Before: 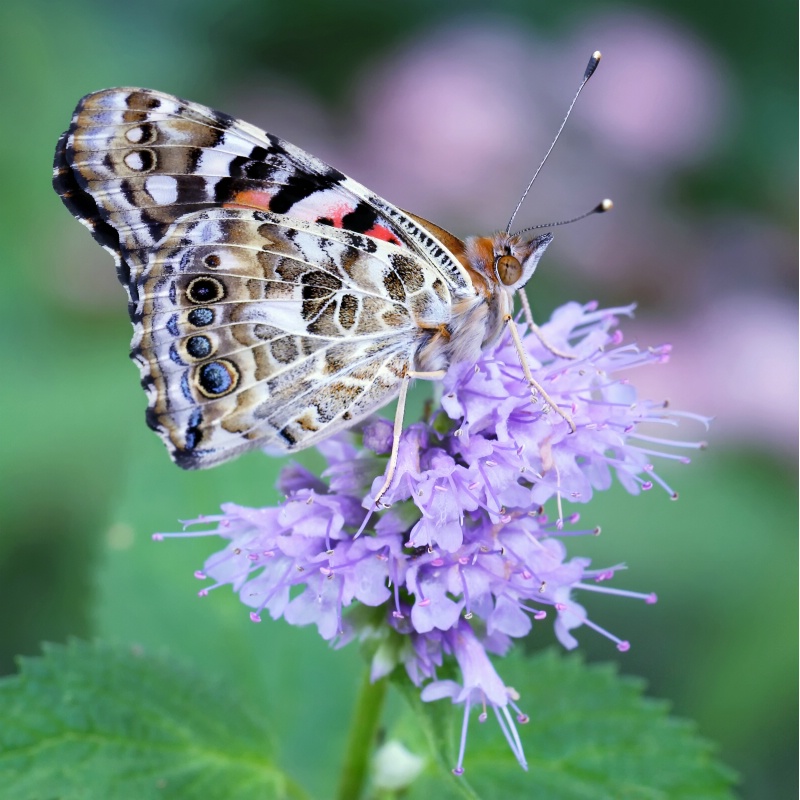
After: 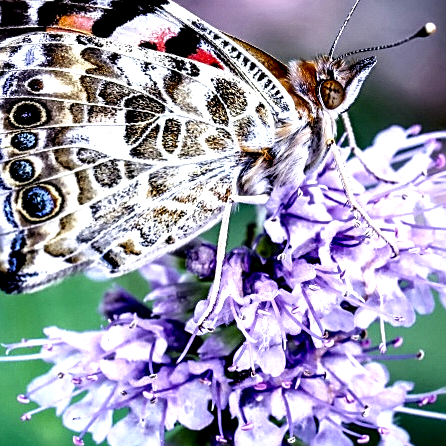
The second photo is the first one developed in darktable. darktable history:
tone equalizer: on, module defaults
sharpen: on, module defaults
crop and rotate: left 22.13%, top 22.054%, right 22.026%, bottom 22.102%
color balance rgb: linear chroma grading › shadows -8%, linear chroma grading › global chroma 10%, perceptual saturation grading › global saturation 2%, perceptual saturation grading › highlights -2%, perceptual saturation grading › mid-tones 4%, perceptual saturation grading › shadows 8%, perceptual brilliance grading › global brilliance 2%, perceptual brilliance grading › highlights -4%, global vibrance 16%, saturation formula JzAzBz (2021)
local contrast: highlights 115%, shadows 42%, detail 293%
